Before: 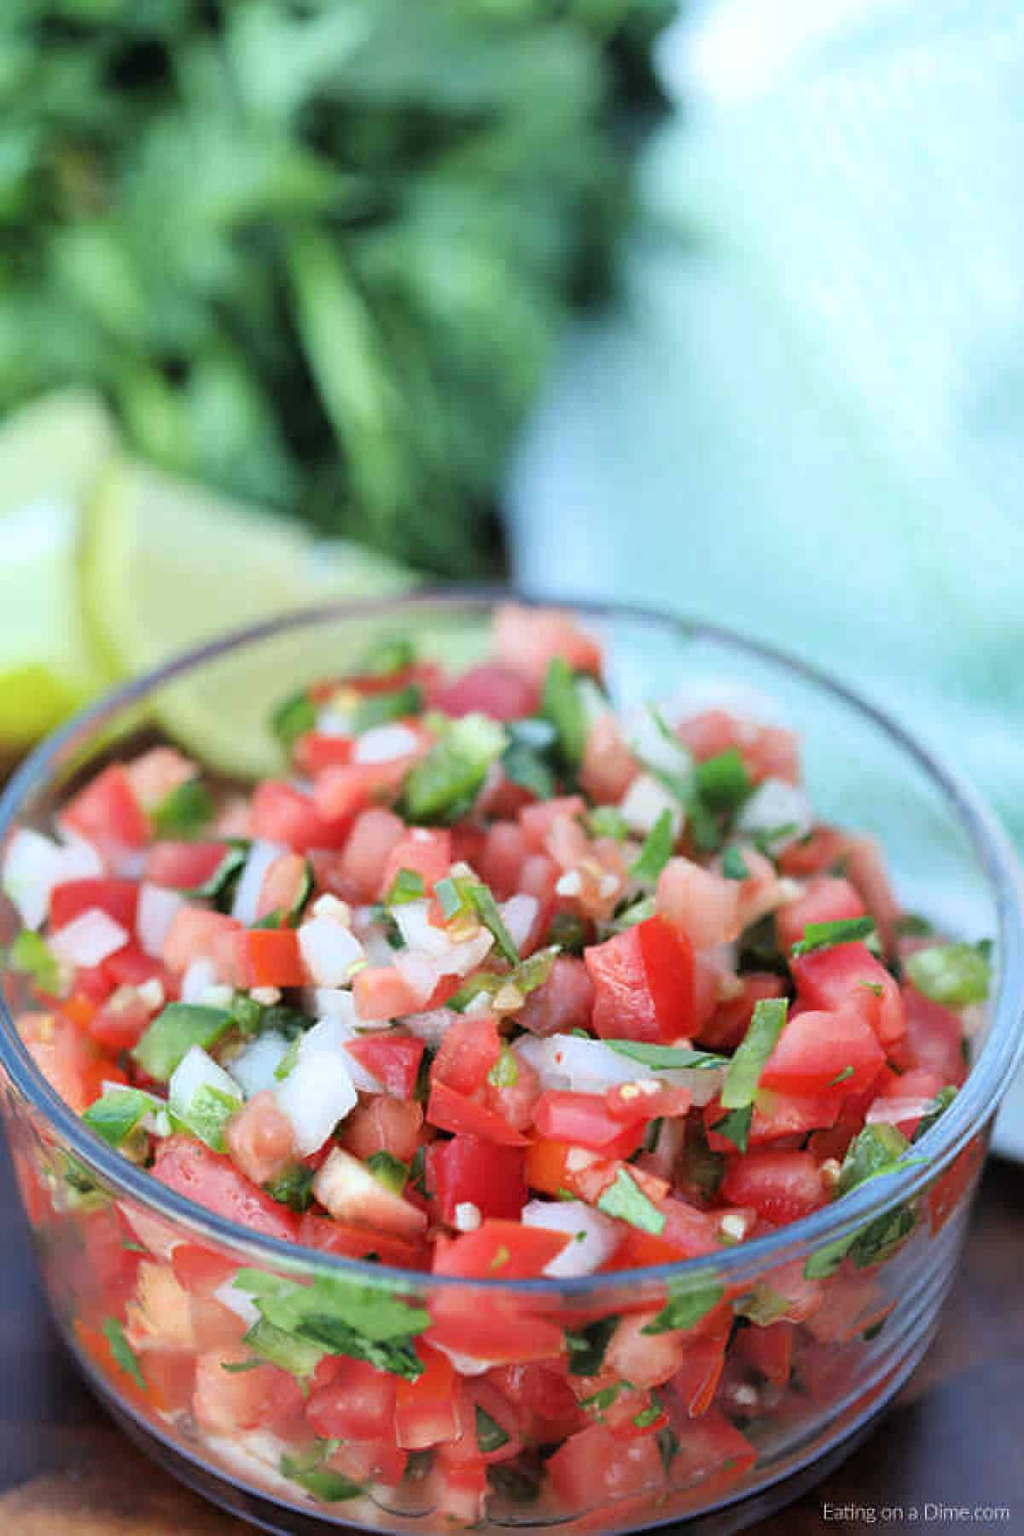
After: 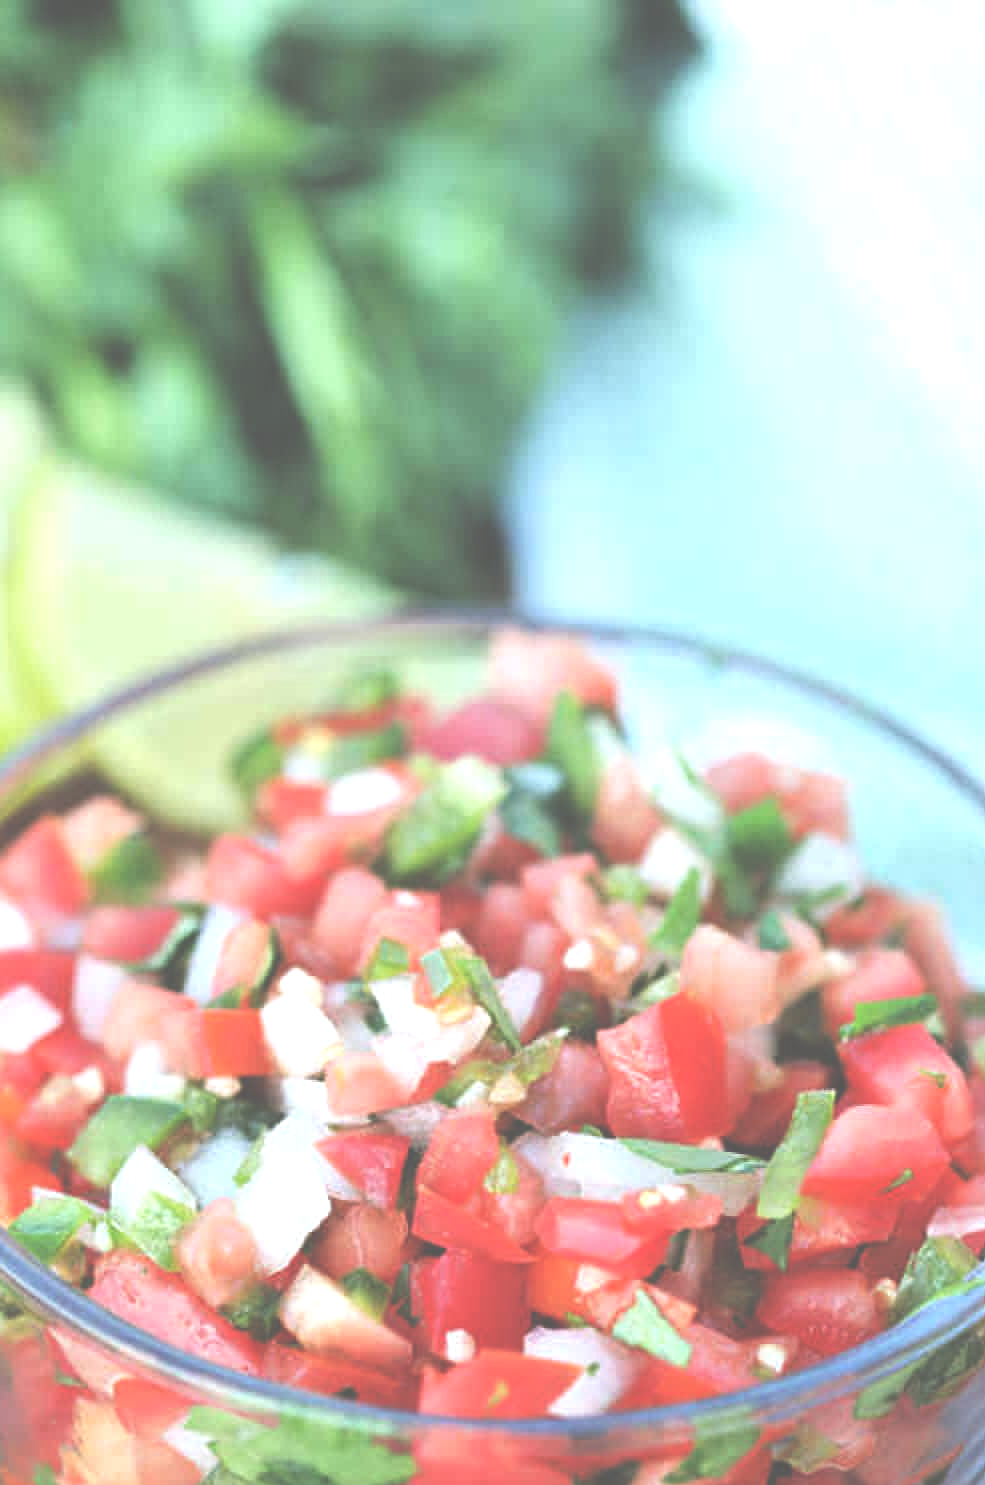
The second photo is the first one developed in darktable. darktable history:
exposure: black level correction -0.072, exposure 0.503 EV, compensate exposure bias true, compensate highlight preservation false
crop and rotate: left 7.371%, top 4.467%, right 10.531%, bottom 13.008%
